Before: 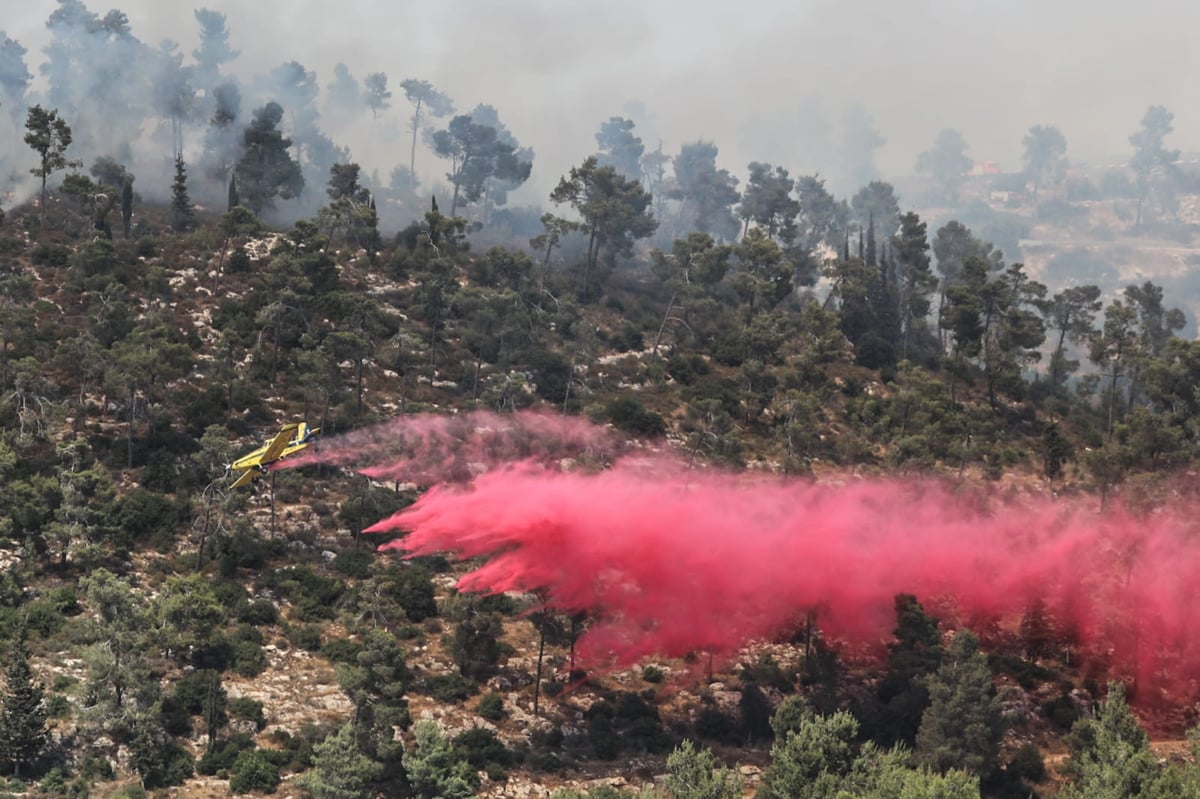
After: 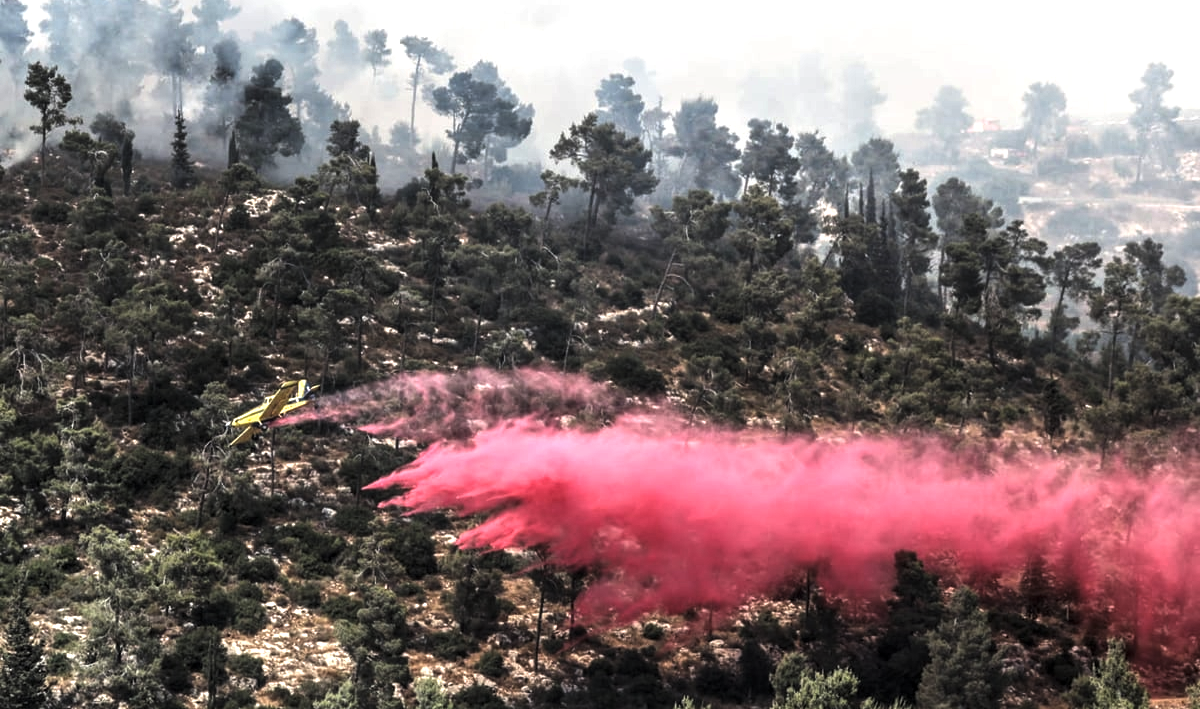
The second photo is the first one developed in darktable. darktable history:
crop and rotate: top 5.451%, bottom 5.788%
exposure: black level correction -0.003, exposure 0.045 EV, compensate highlight preservation false
levels: levels [0.044, 0.475, 0.791]
local contrast: on, module defaults
